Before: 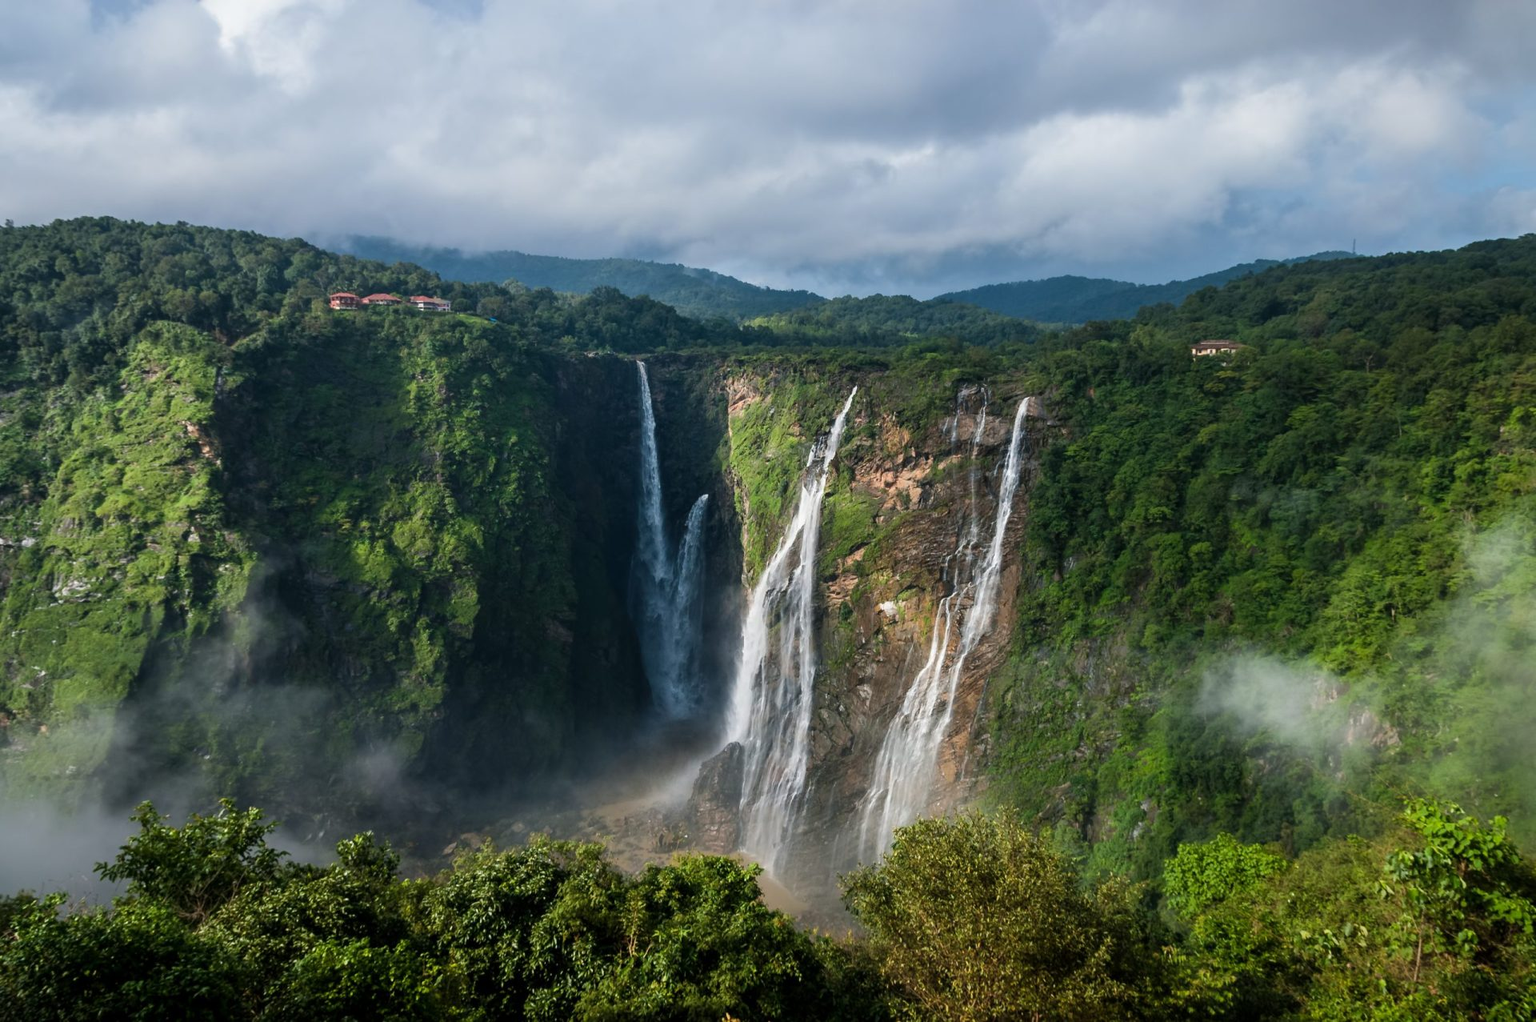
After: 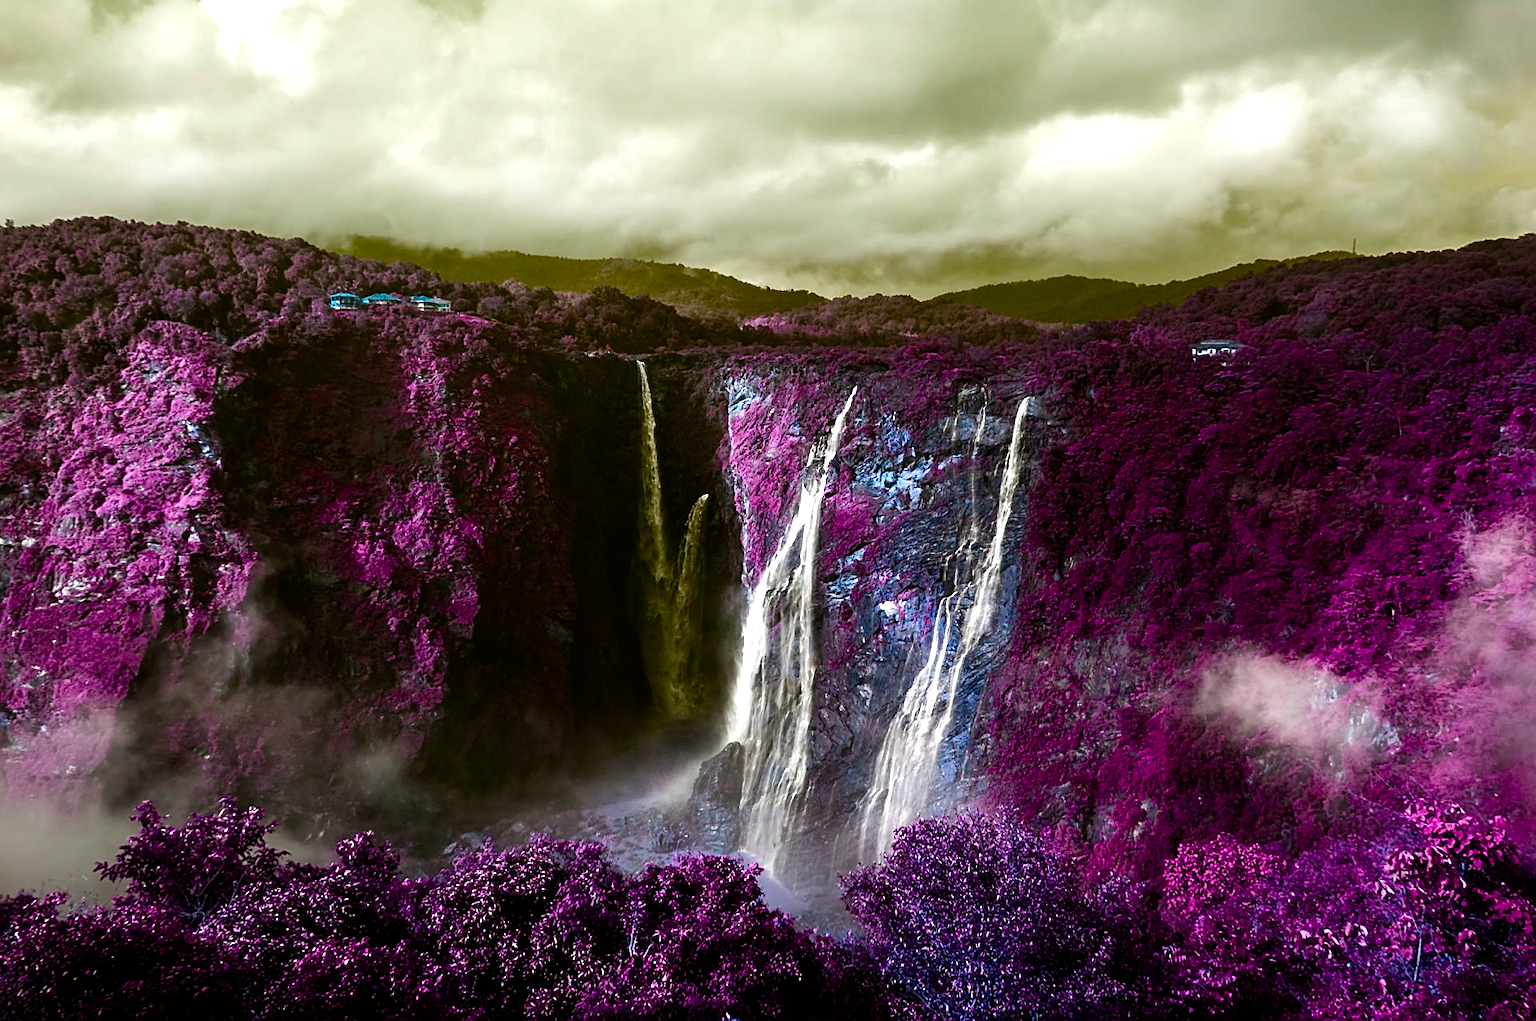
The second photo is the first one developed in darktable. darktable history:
tone equalizer: mask exposure compensation -0.497 EV
sharpen: on, module defaults
color balance rgb: perceptual saturation grading › global saturation 27.772%, perceptual saturation grading › highlights -25.125%, perceptual saturation grading › mid-tones 24.98%, perceptual saturation grading › shadows 49.397%, hue shift -150.51°, contrast 34.822%, saturation formula JzAzBz (2021)
